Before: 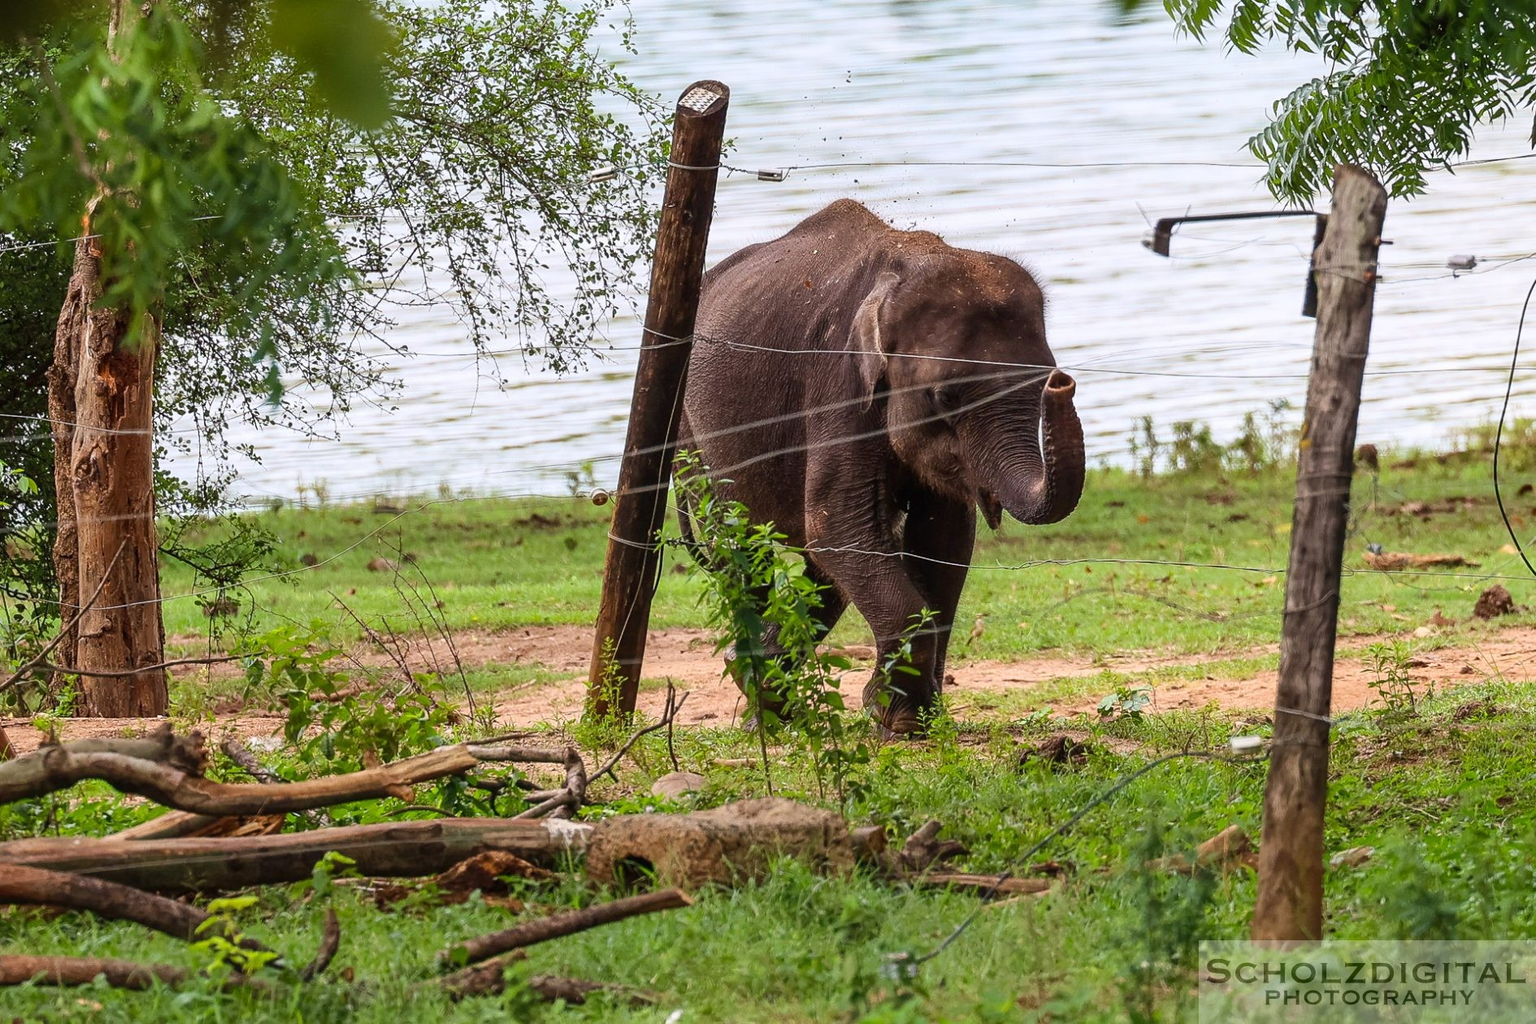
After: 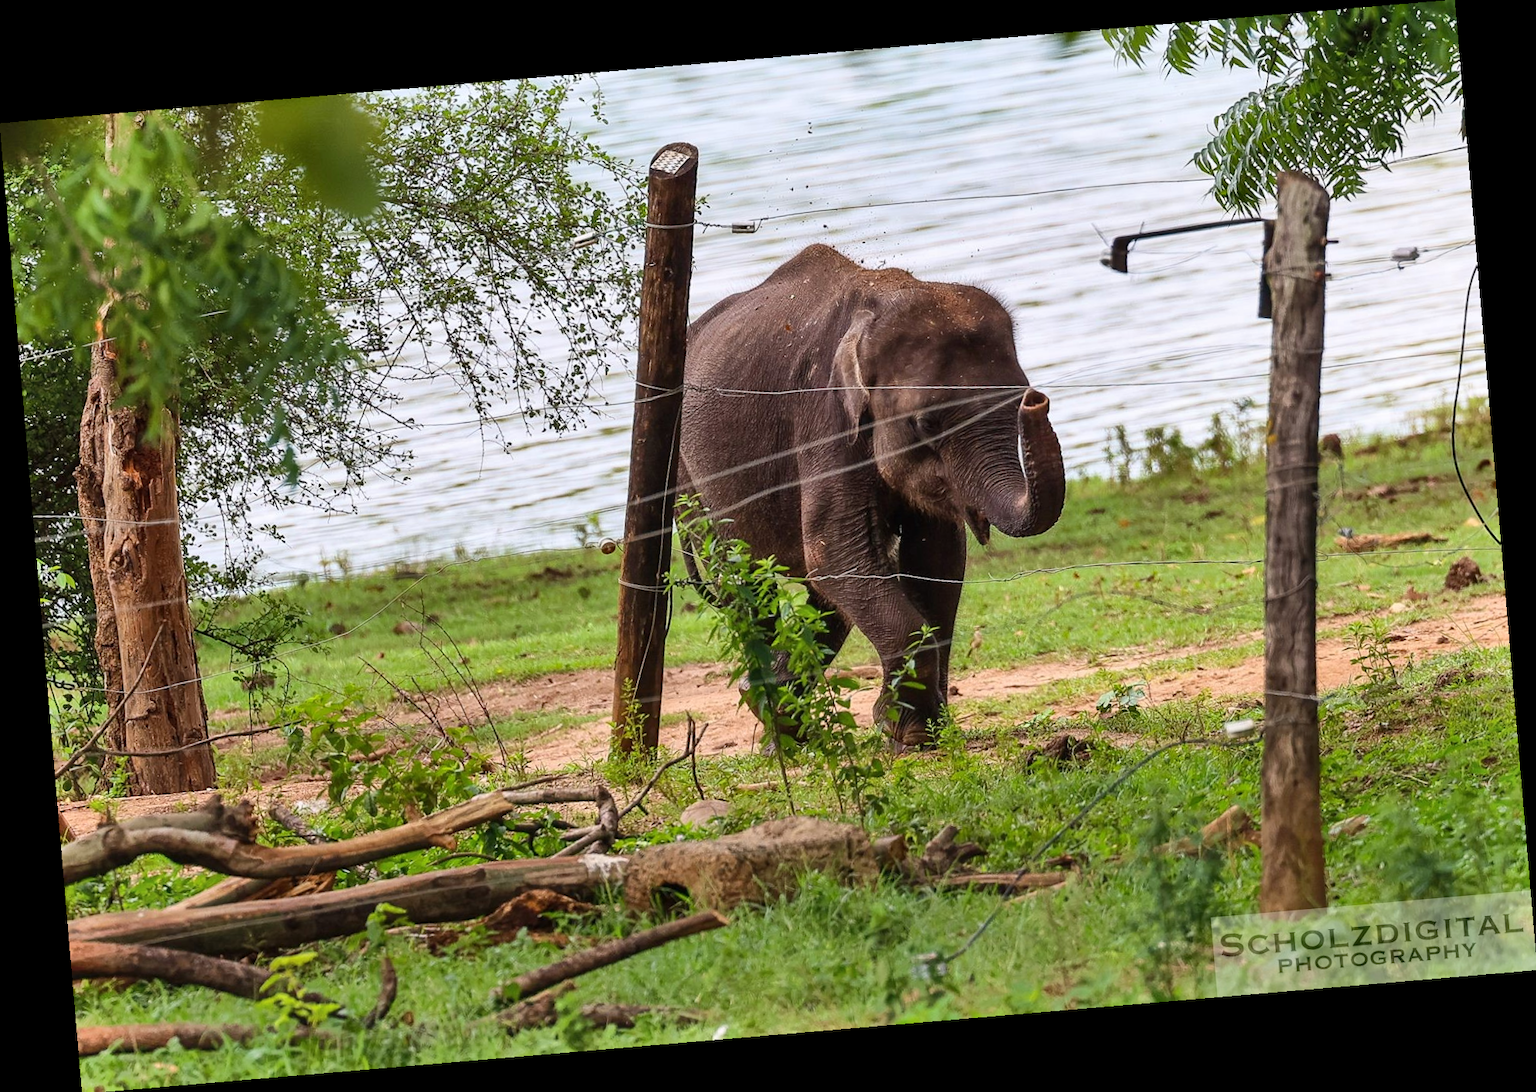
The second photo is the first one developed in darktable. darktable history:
shadows and highlights: soften with gaussian
rotate and perspective: rotation -4.86°, automatic cropping off
